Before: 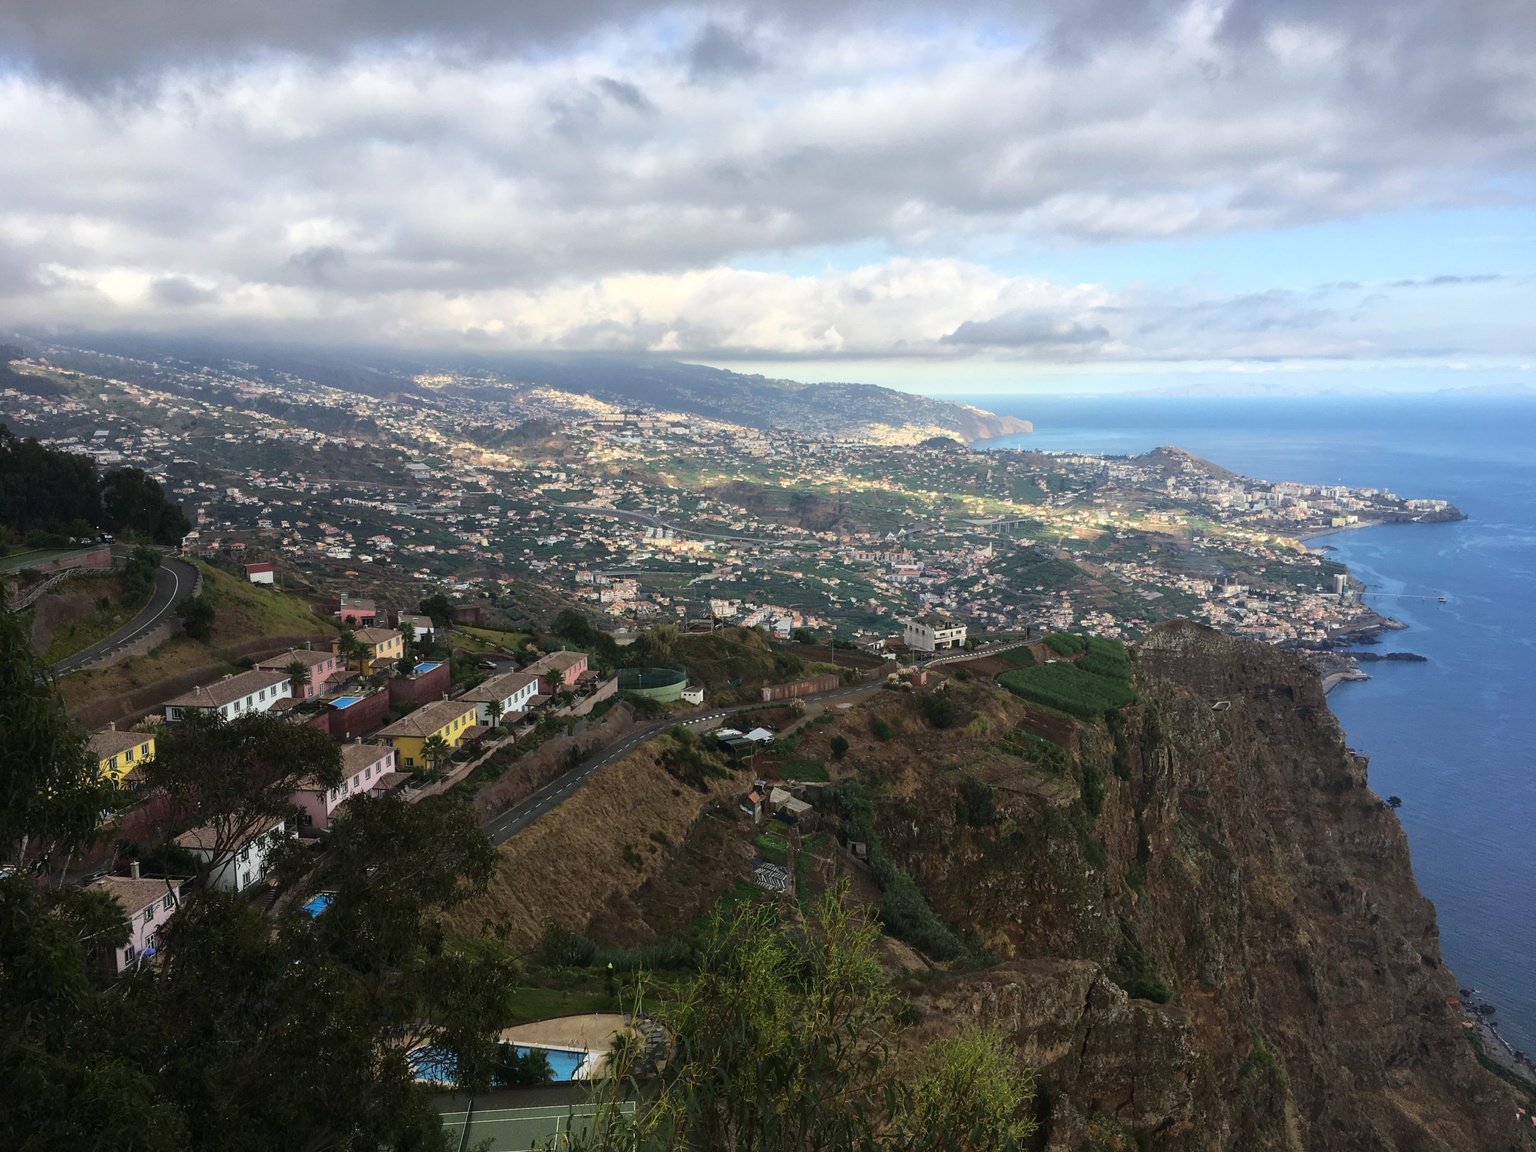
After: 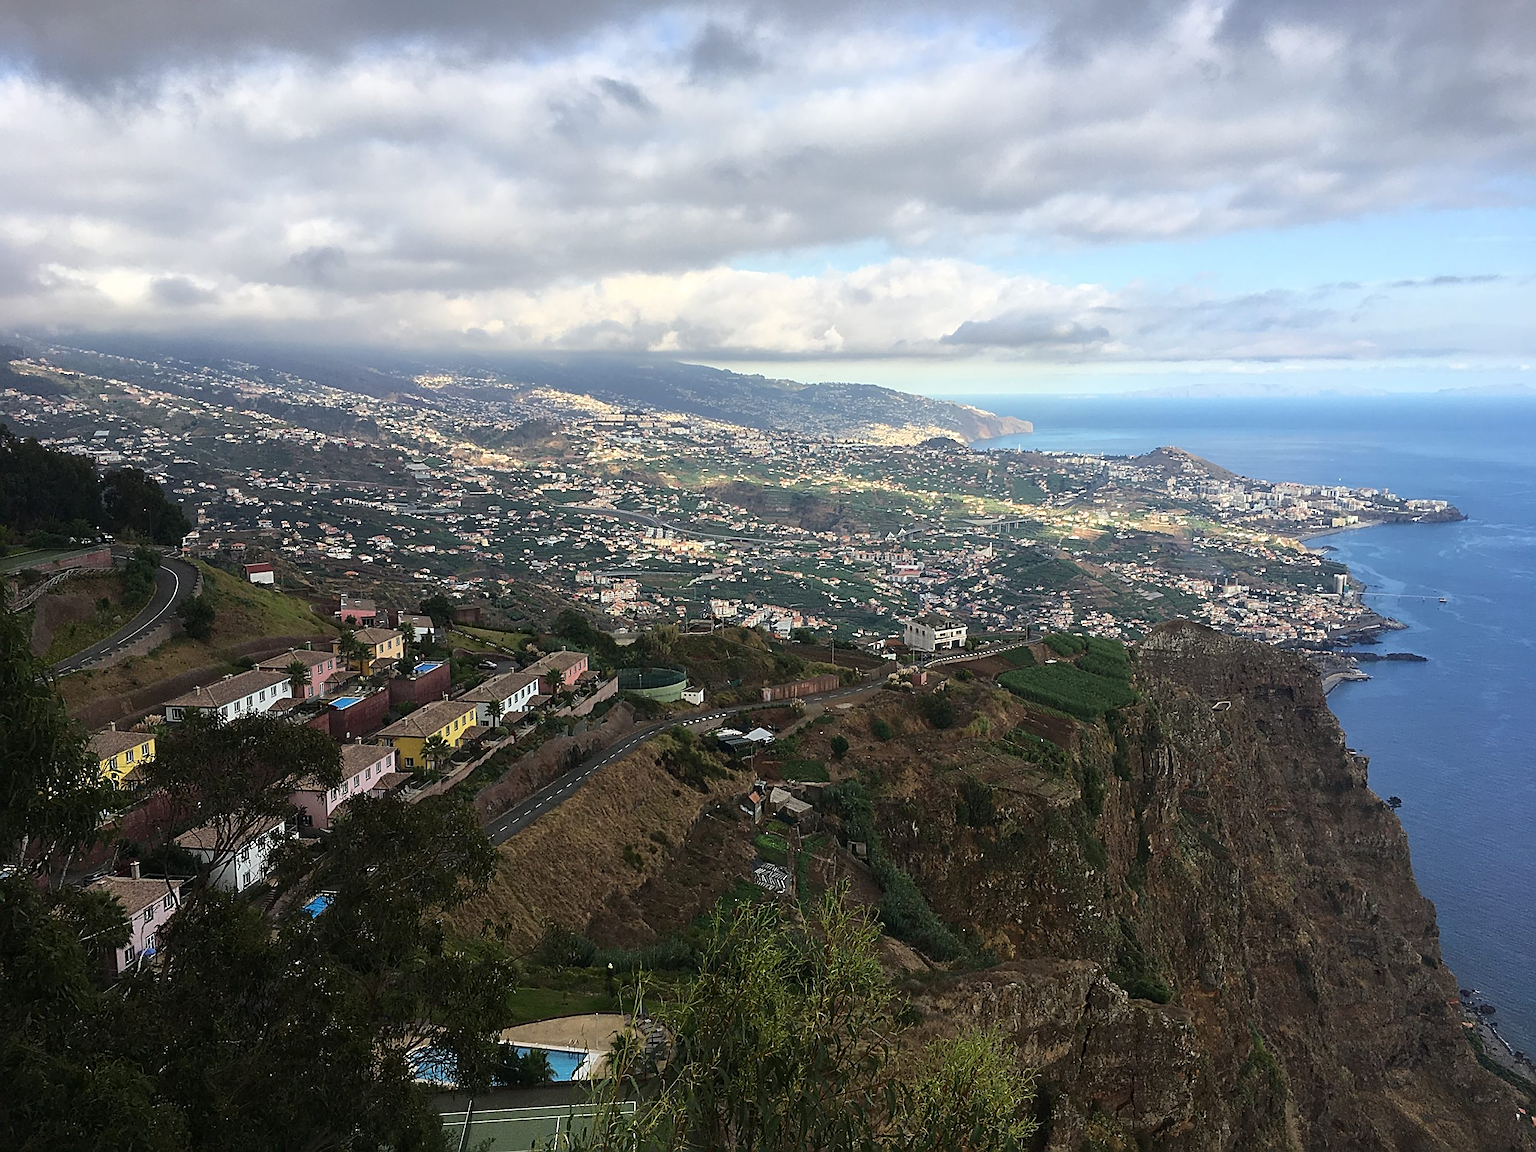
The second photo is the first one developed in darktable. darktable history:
sharpen: amount 1.006
